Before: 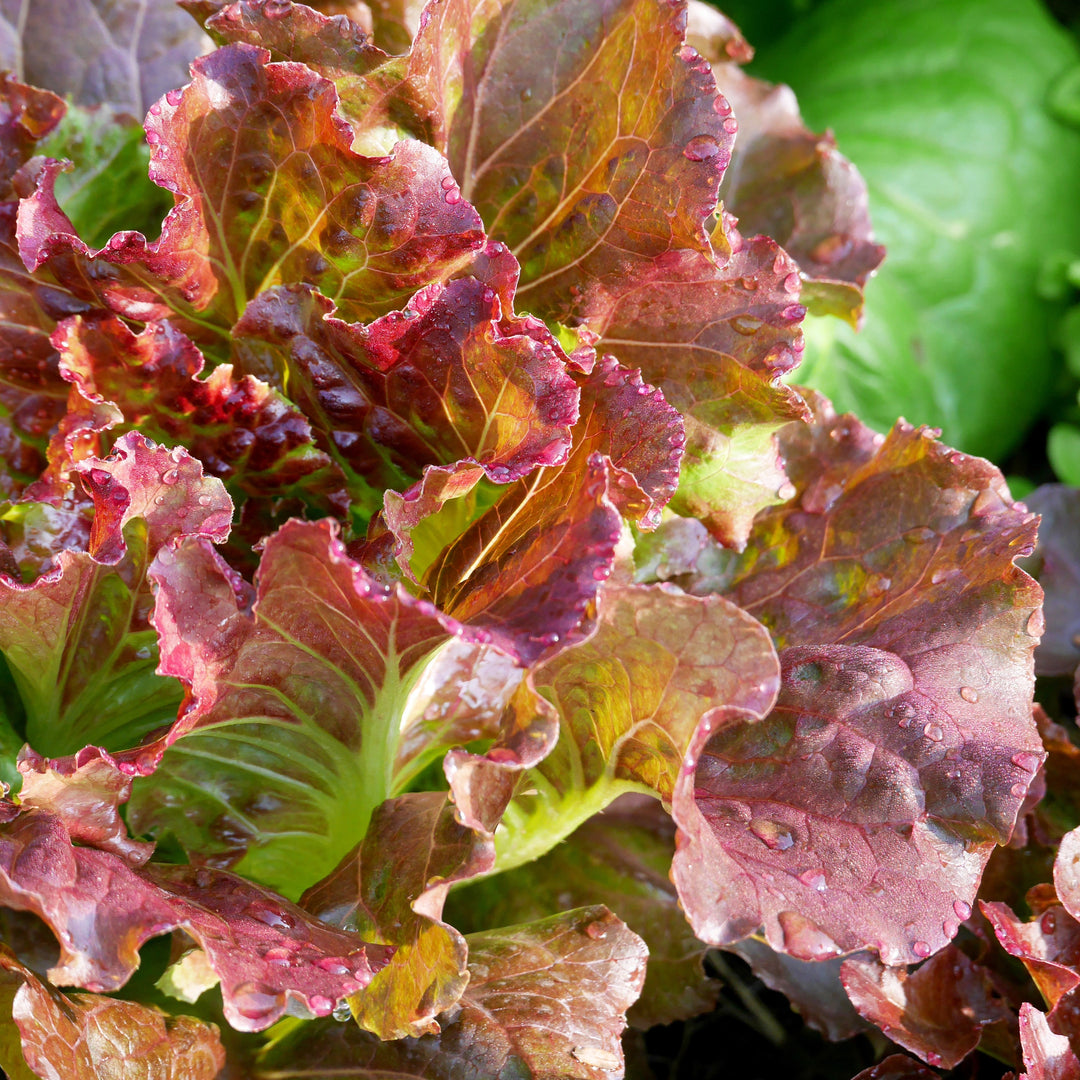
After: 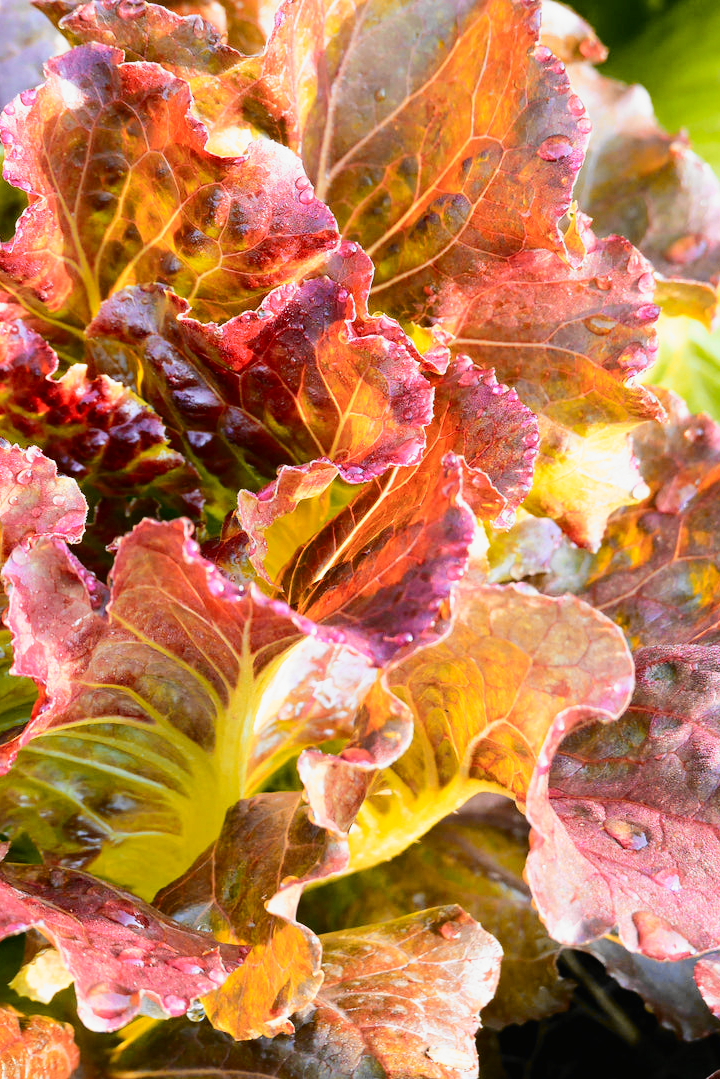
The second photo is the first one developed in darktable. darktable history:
color zones: curves: ch1 [(0, 0.455) (0.063, 0.455) (0.286, 0.495) (0.429, 0.5) (0.571, 0.5) (0.714, 0.5) (0.857, 0.5) (1, 0.455)]; ch2 [(0, 0.532) (0.063, 0.521) (0.233, 0.447) (0.429, 0.489) (0.571, 0.5) (0.714, 0.5) (0.857, 0.5) (1, 0.532)]
tone equalizer: -8 EV 0.06 EV, smoothing diameter 25%, edges refinement/feathering 10, preserve details guided filter
tone curve: curves: ch0 [(0, 0.01) (0.097, 0.07) (0.204, 0.173) (0.447, 0.517) (0.539, 0.624) (0.733, 0.791) (0.879, 0.898) (1, 0.98)]; ch1 [(0, 0) (0.393, 0.415) (0.447, 0.448) (0.485, 0.494) (0.523, 0.509) (0.545, 0.541) (0.574, 0.561) (0.648, 0.674) (1, 1)]; ch2 [(0, 0) (0.369, 0.388) (0.449, 0.431) (0.499, 0.5) (0.521, 0.51) (0.53, 0.54) (0.564, 0.569) (0.674, 0.735) (1, 1)], color space Lab, independent channels, preserve colors none
crop and rotate: left 13.537%, right 19.796%
base curve: curves: ch0 [(0, 0) (0.688, 0.865) (1, 1)], preserve colors none
